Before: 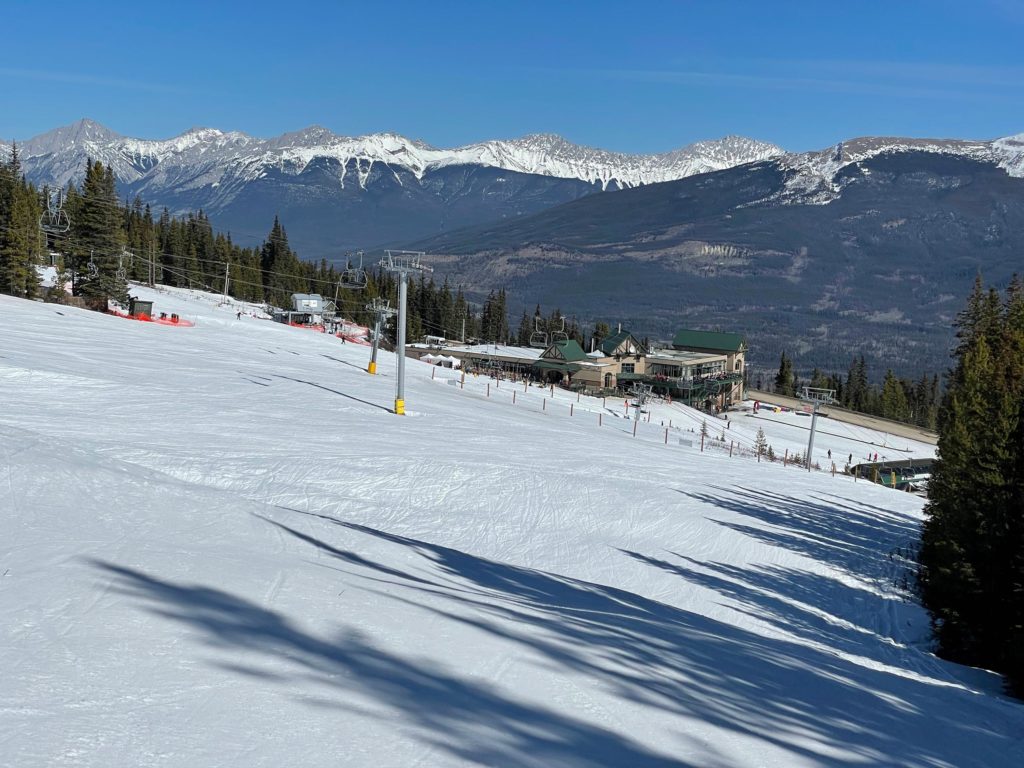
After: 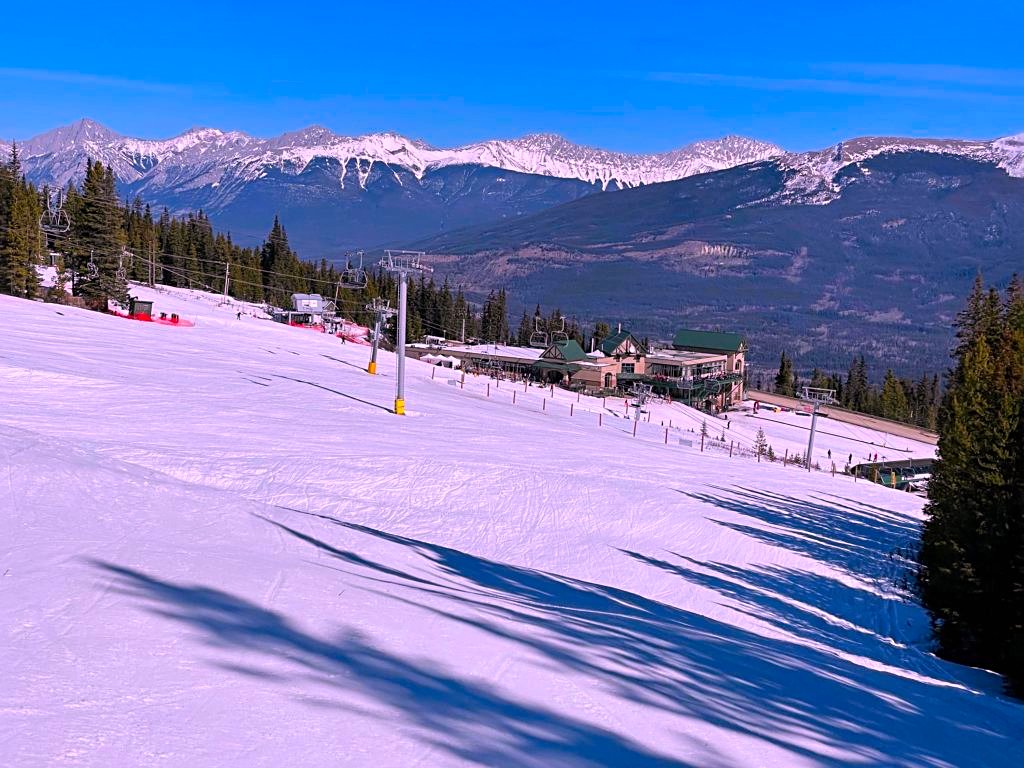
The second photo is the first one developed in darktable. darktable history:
sharpen: radius 2.501, amount 0.34
color correction: highlights a* 19.07, highlights b* -12.25, saturation 1.65
